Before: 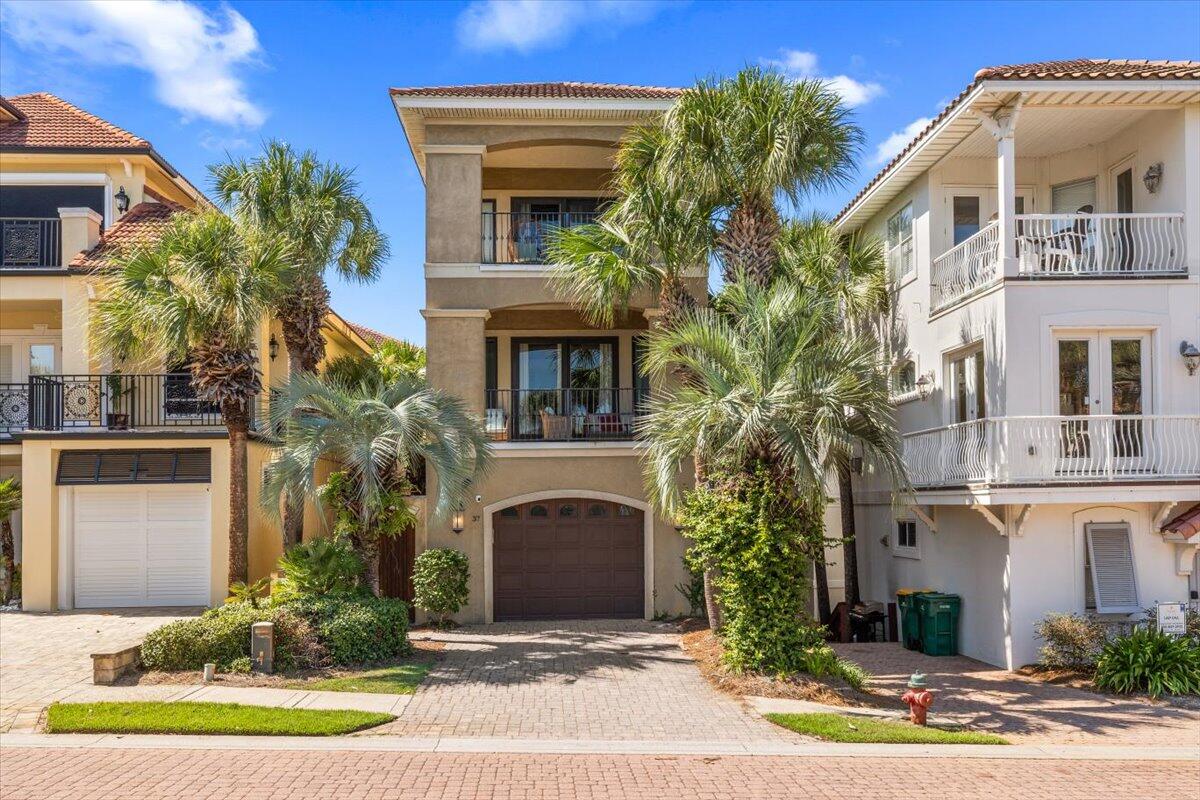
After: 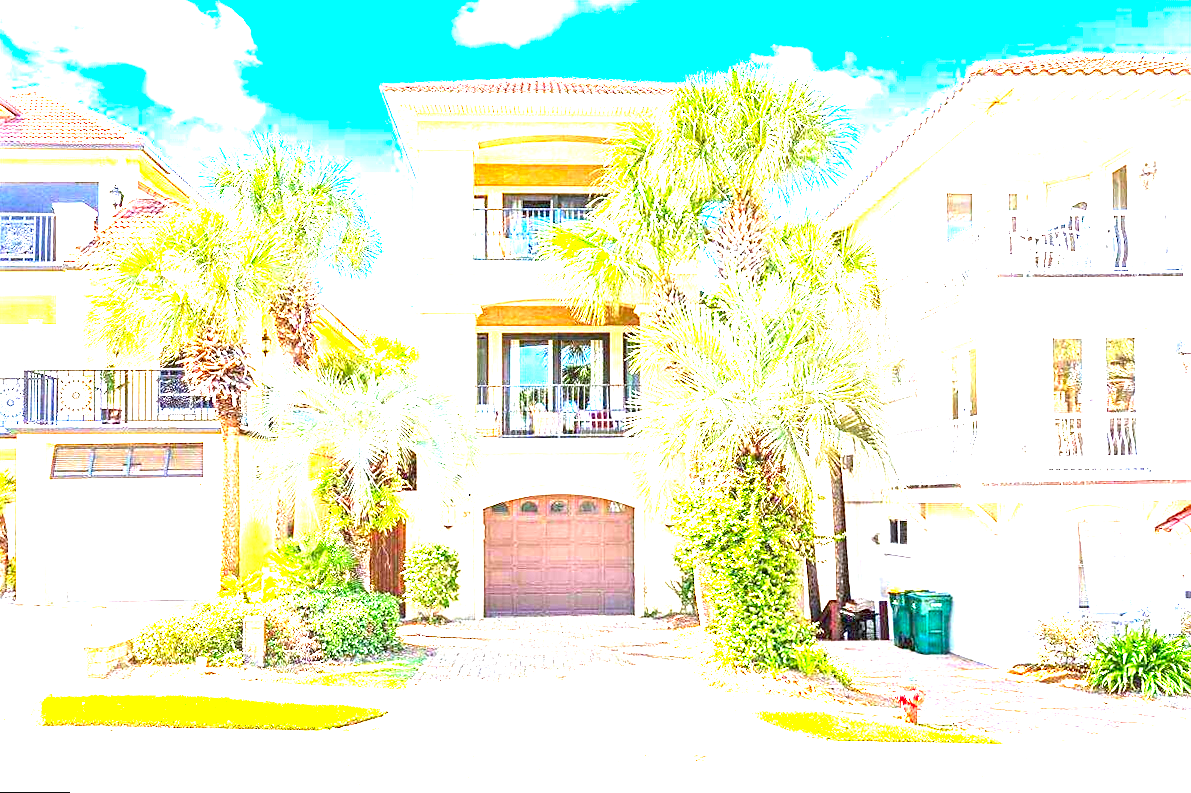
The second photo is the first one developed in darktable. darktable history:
sharpen: radius 1.864, amount 0.398, threshold 1.271
tone equalizer: -8 EV -0.55 EV
exposure: black level correction 0, exposure 4 EV, compensate exposure bias true, compensate highlight preservation false
white balance: red 0.967, blue 1.049
contrast brightness saturation: brightness -0.02, saturation 0.35
rotate and perspective: rotation 0.192°, lens shift (horizontal) -0.015, crop left 0.005, crop right 0.996, crop top 0.006, crop bottom 0.99
